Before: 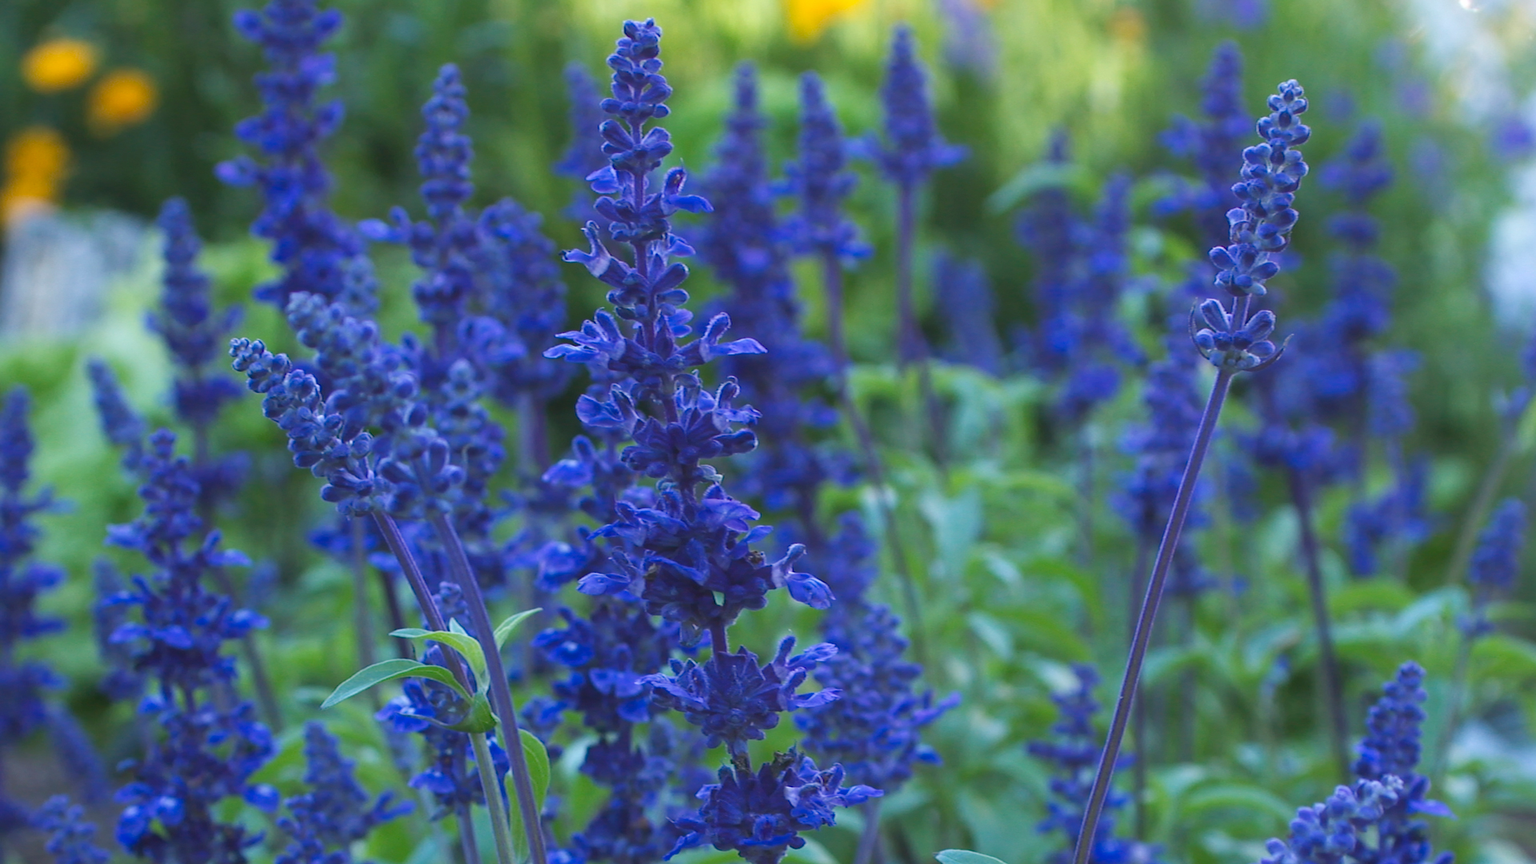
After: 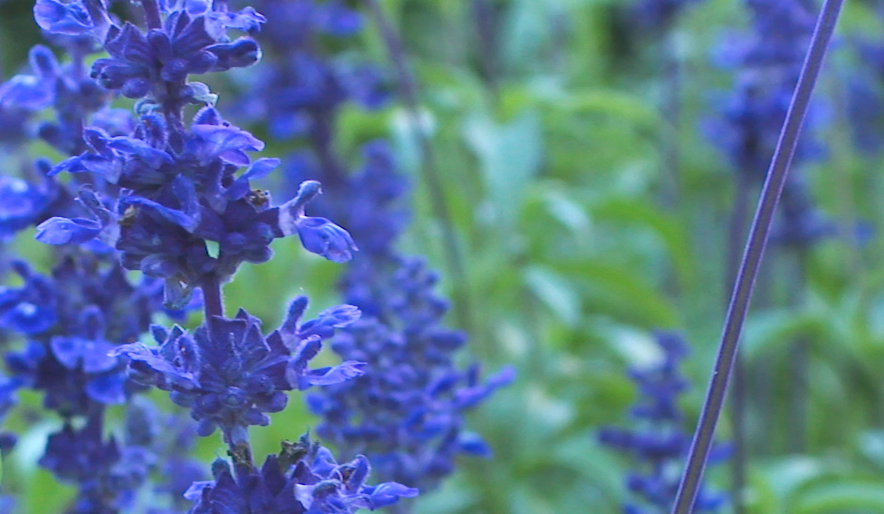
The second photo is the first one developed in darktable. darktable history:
shadows and highlights: radius 111.44, shadows 51.06, white point adjustment 9, highlights -4.5, soften with gaussian
crop: left 35.777%, top 46.216%, right 18.157%, bottom 6.1%
